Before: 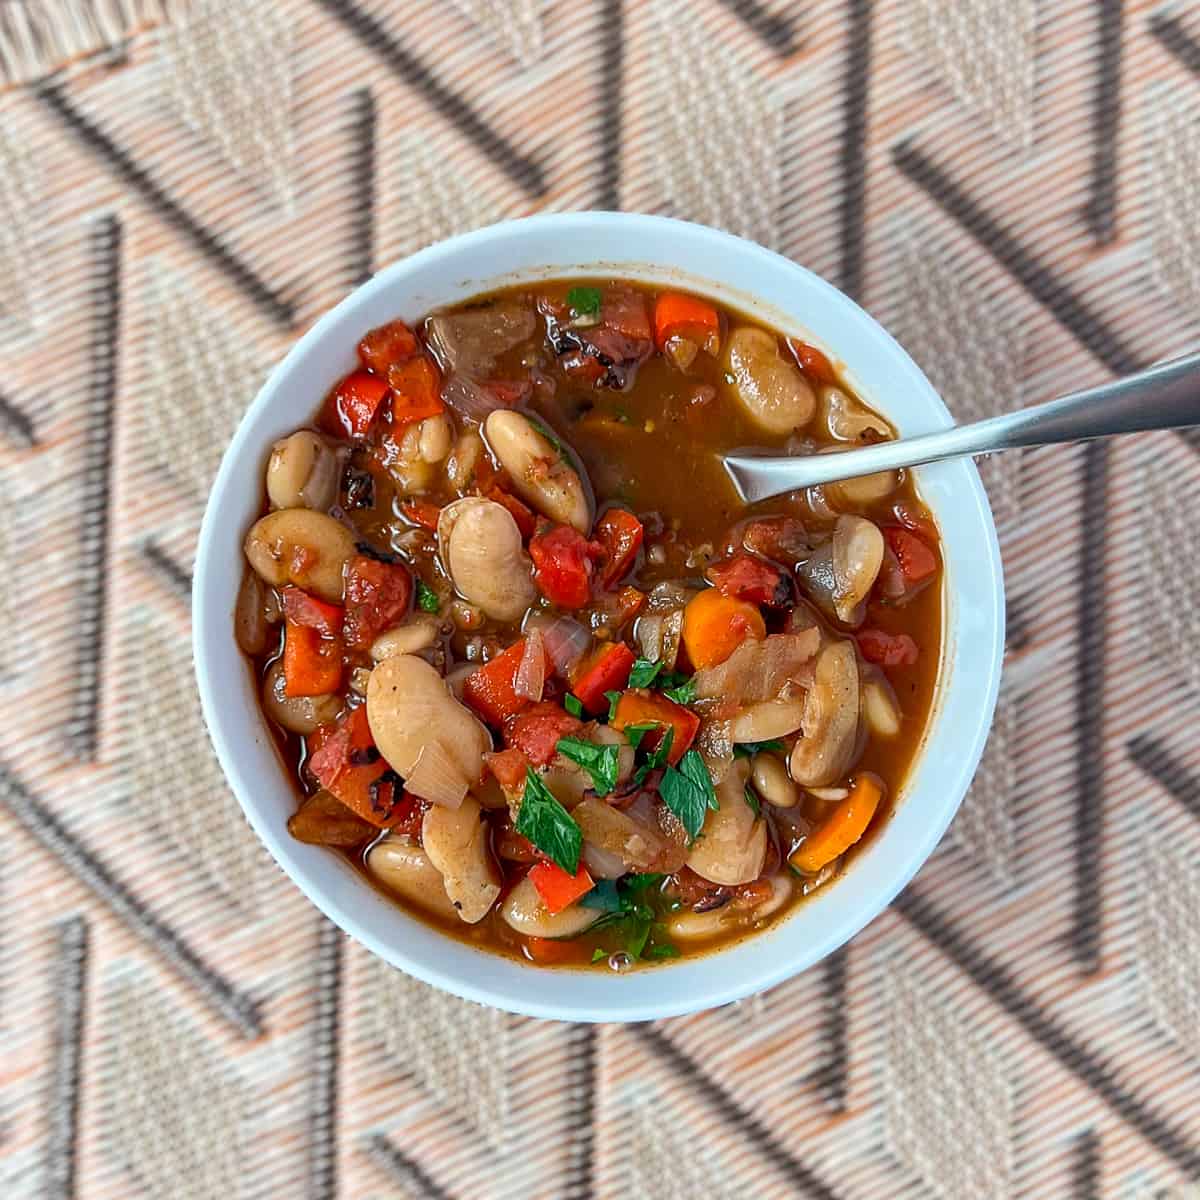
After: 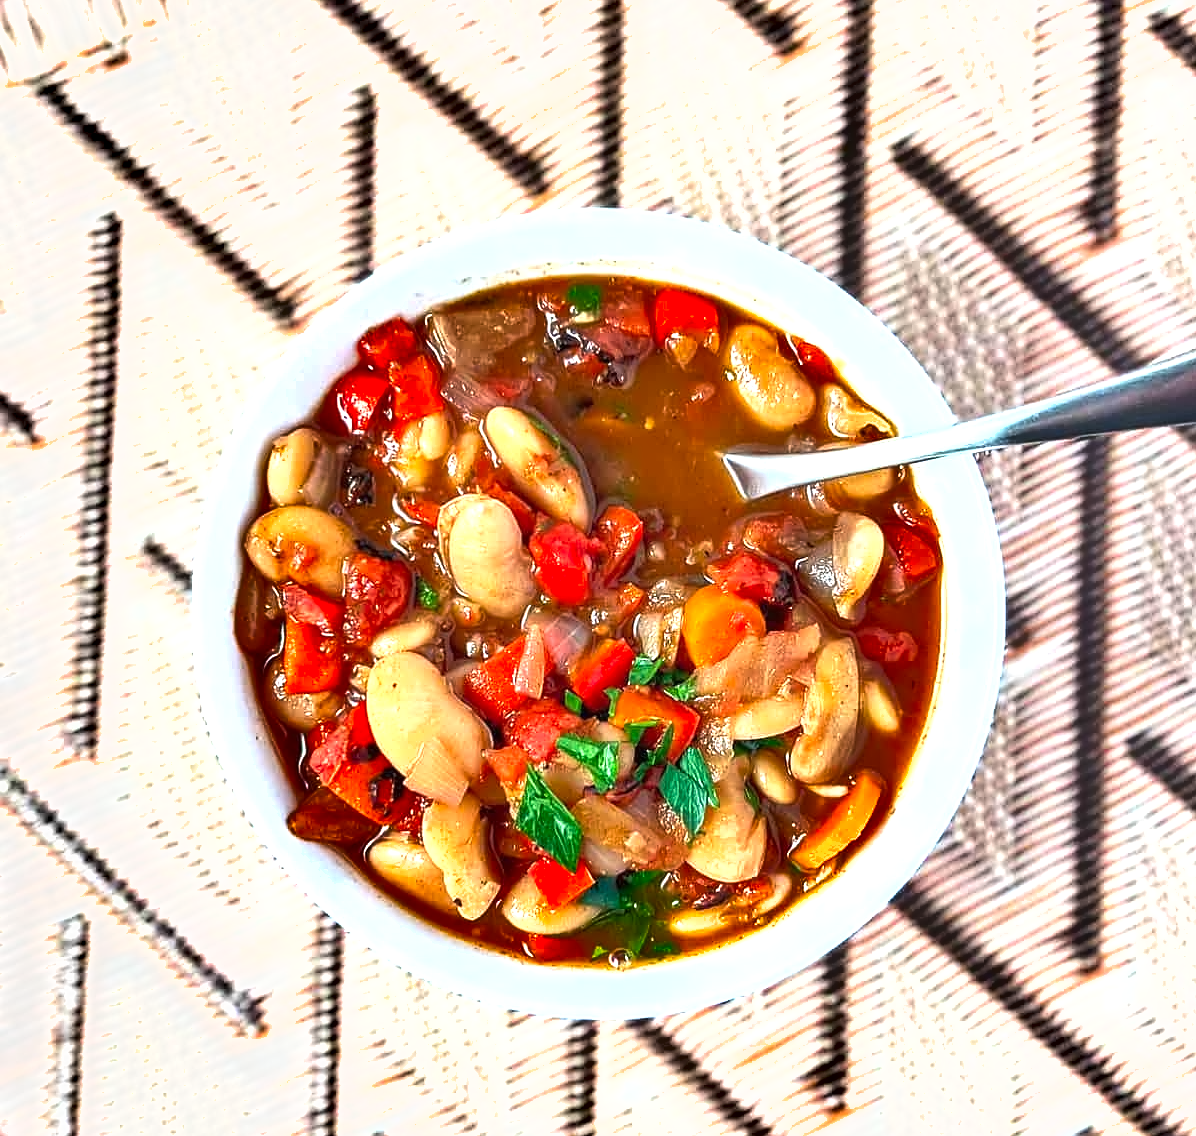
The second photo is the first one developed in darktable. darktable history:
exposure: black level correction 0, exposure 1.289 EV, compensate highlight preservation false
contrast brightness saturation: contrast 0.025, brightness 0.057, saturation 0.122
tone equalizer: on, module defaults
shadows and highlights: soften with gaussian
crop: top 0.267%, right 0.262%, bottom 5.044%
base curve: curves: ch0 [(0, 0) (0.303, 0.277) (1, 1)], preserve colors none
contrast equalizer: y [[0.5 ×4, 0.524, 0.59], [0.5 ×6], [0.5 ×6], [0, 0, 0, 0.01, 0.045, 0.012], [0, 0, 0, 0.044, 0.195, 0.131]]
